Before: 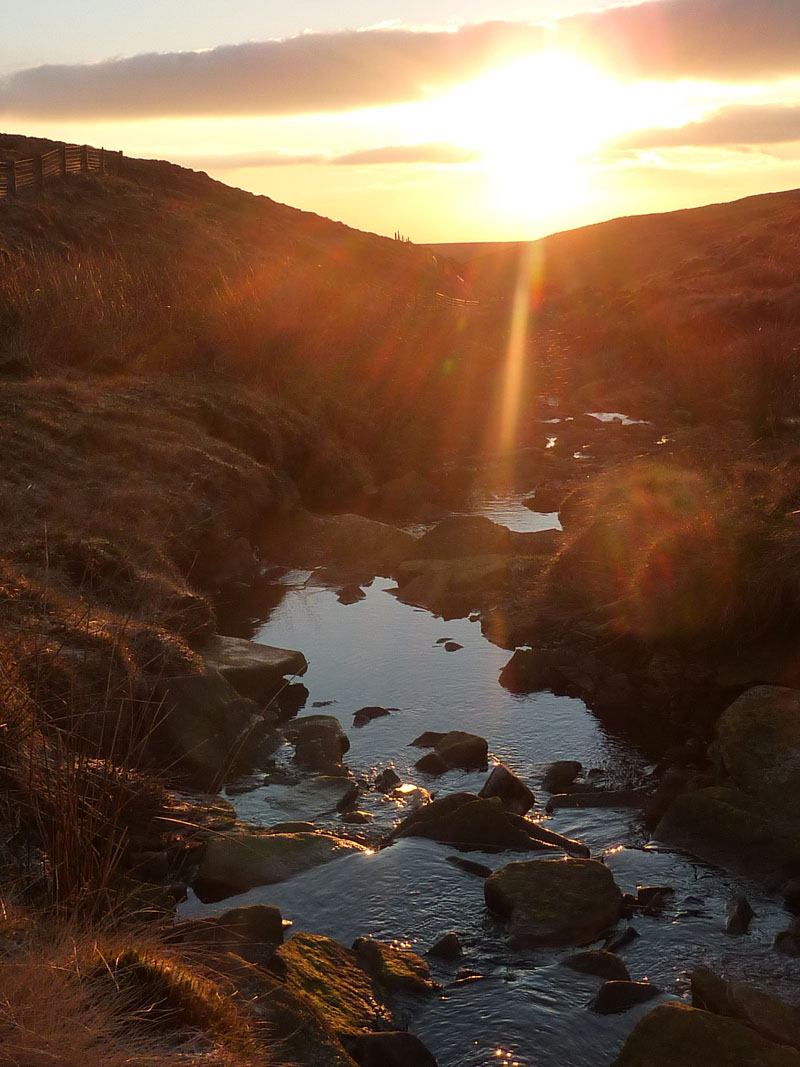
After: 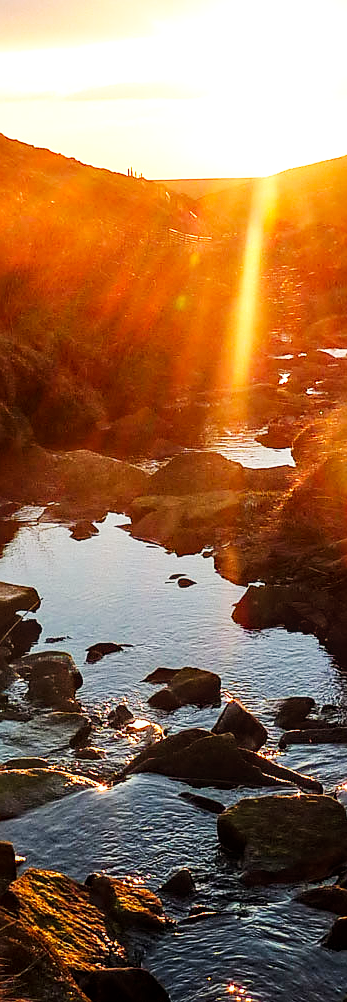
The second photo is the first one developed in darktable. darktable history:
sharpen: on, module defaults
base curve: curves: ch0 [(0, 0) (0.007, 0.004) (0.027, 0.03) (0.046, 0.07) (0.207, 0.54) (0.442, 0.872) (0.673, 0.972) (1, 1)], preserve colors none
haze removal: compatibility mode true, adaptive false
local contrast: on, module defaults
crop: left 33.452%, top 6.025%, right 23.155%
